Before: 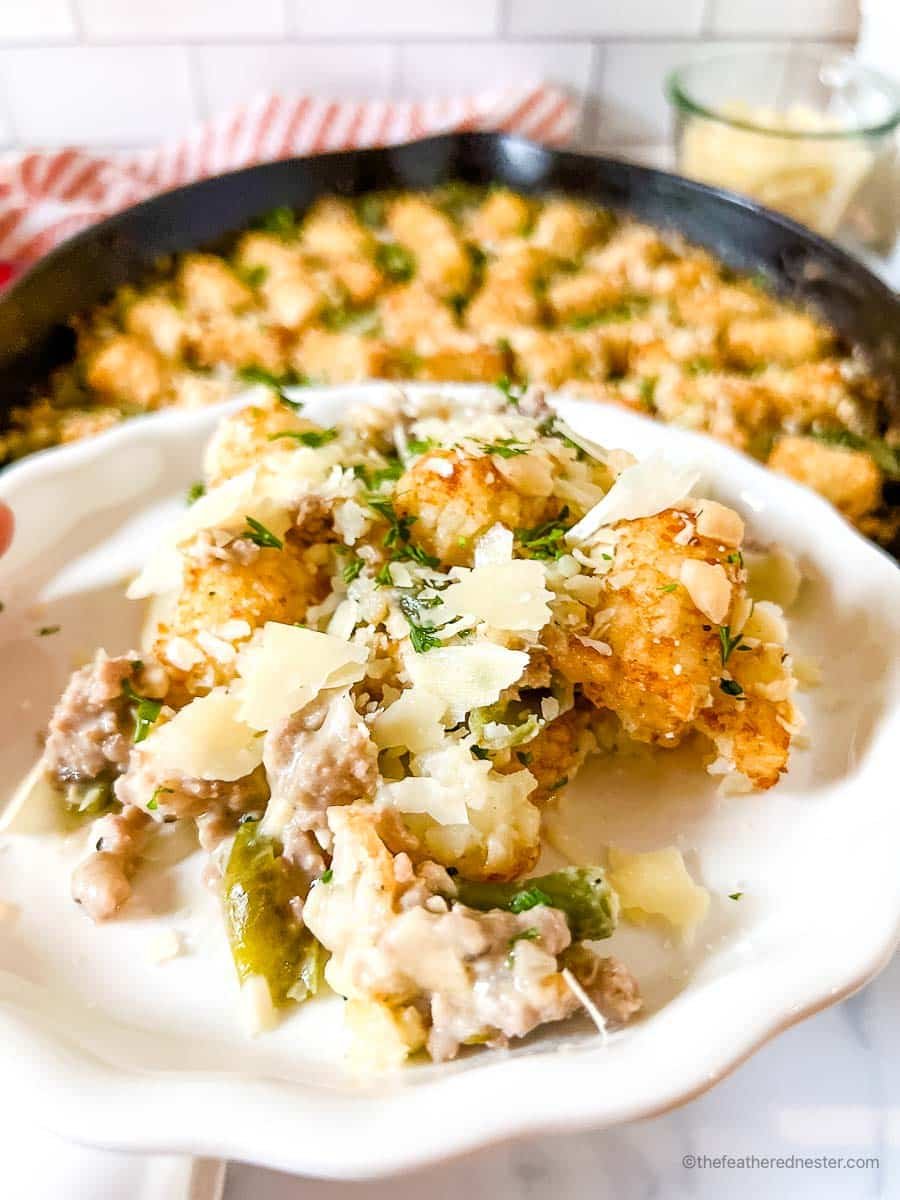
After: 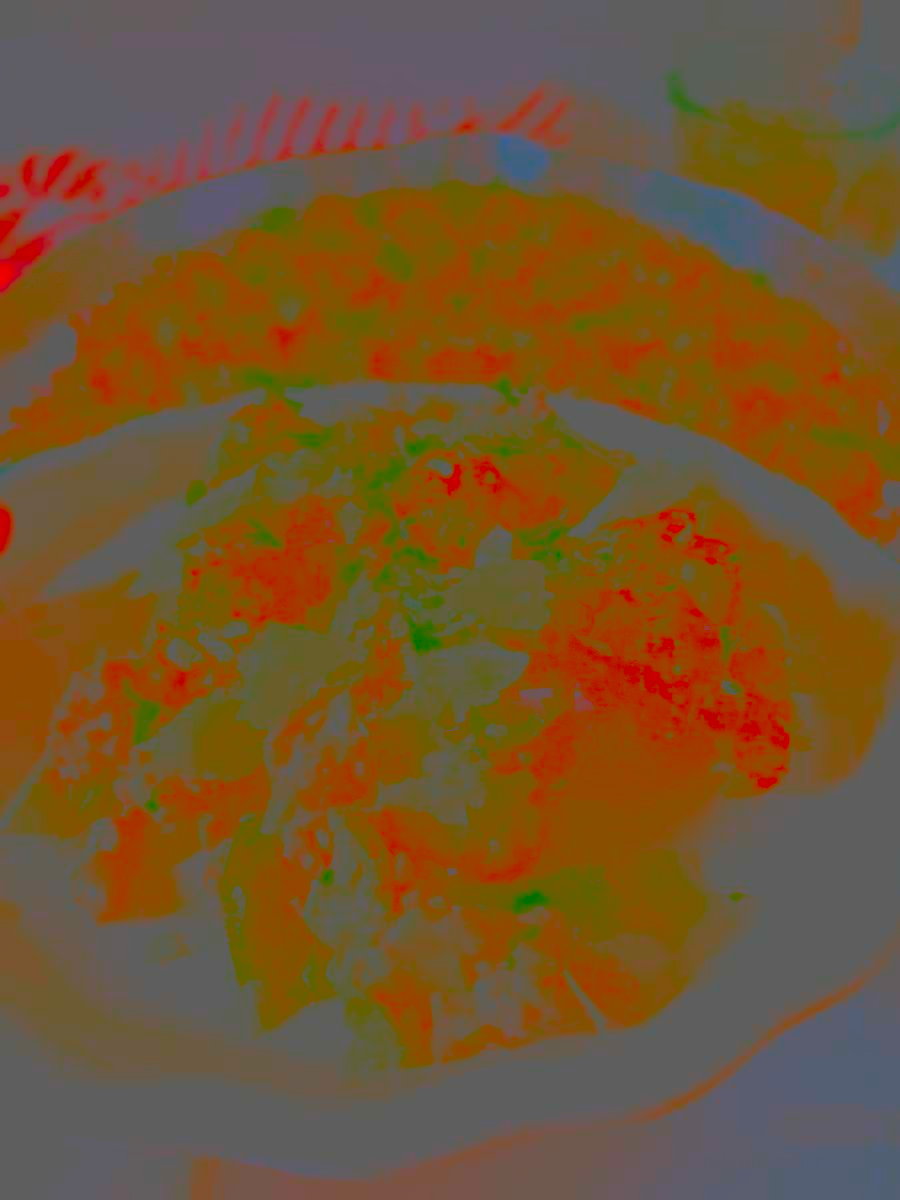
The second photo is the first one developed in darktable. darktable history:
exposure: black level correction 0.002, exposure -0.1 EV, compensate highlight preservation false
local contrast: detail 110%
contrast brightness saturation: contrast -0.99, brightness -0.17, saturation 0.75
